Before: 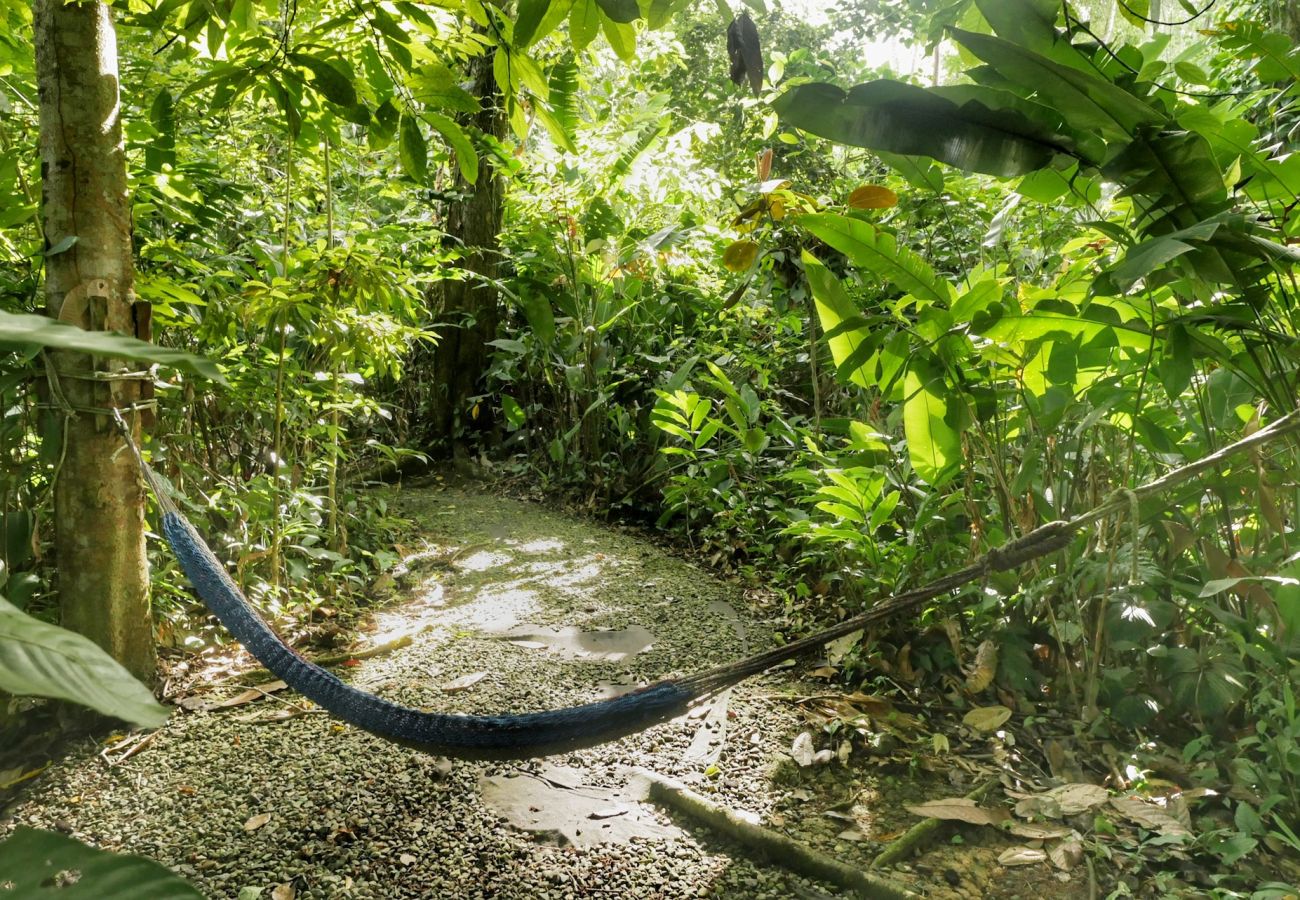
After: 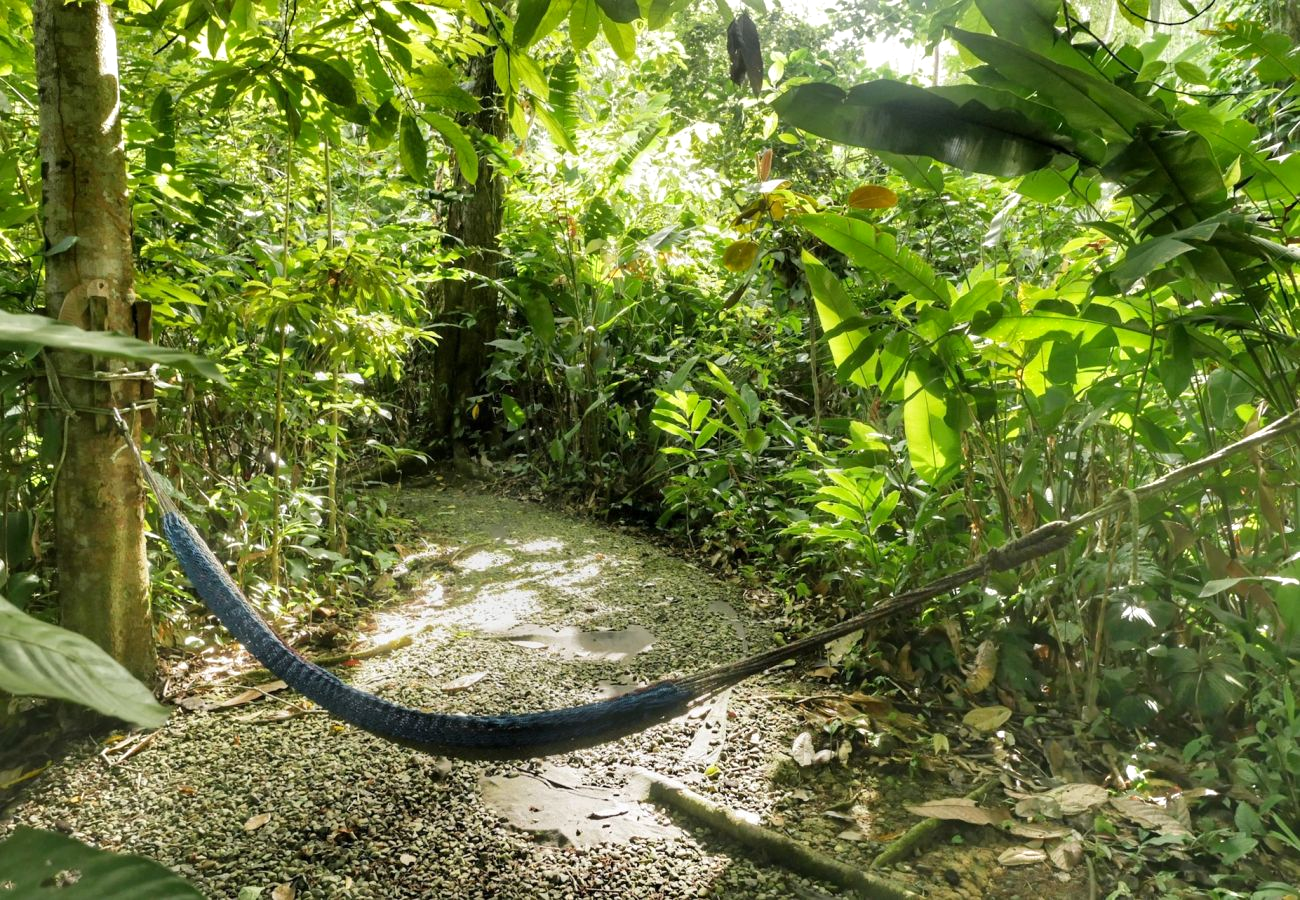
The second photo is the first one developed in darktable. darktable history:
levels: black 8.55%, levels [0, 0.476, 0.951]
